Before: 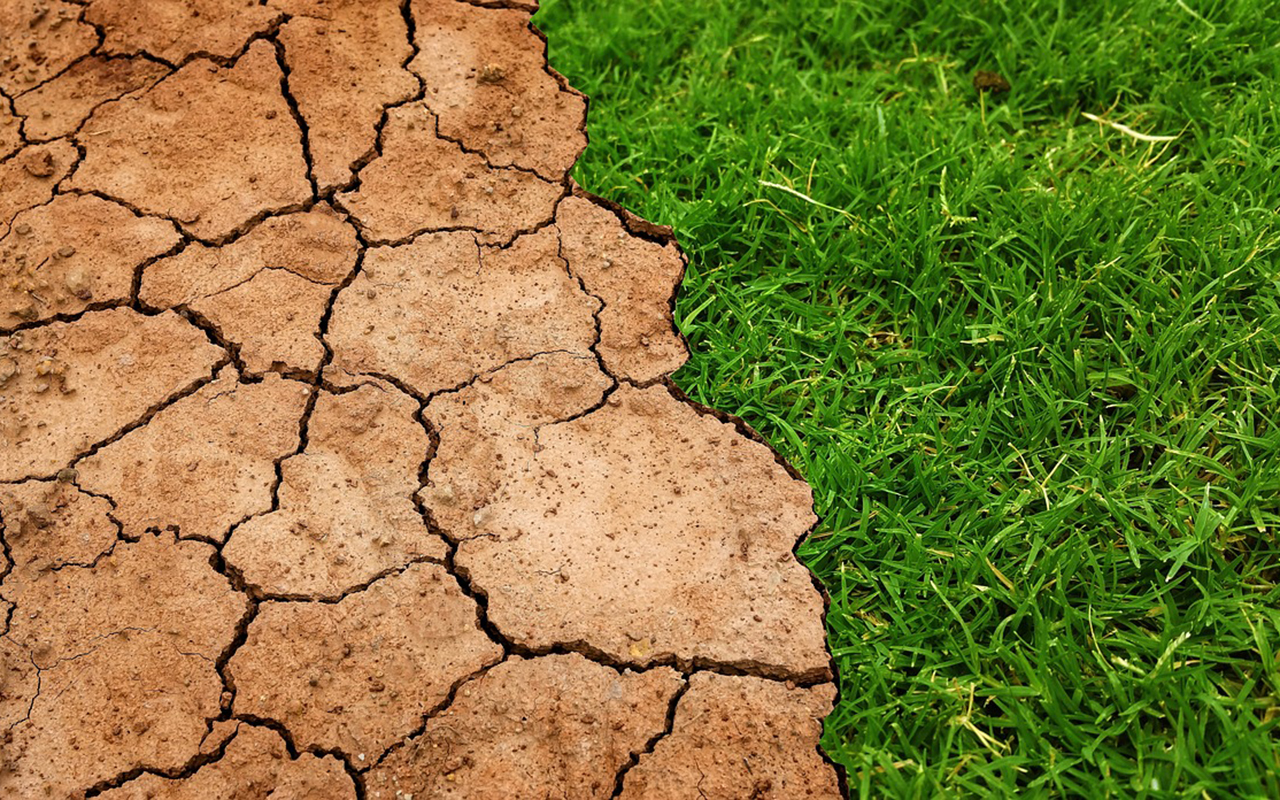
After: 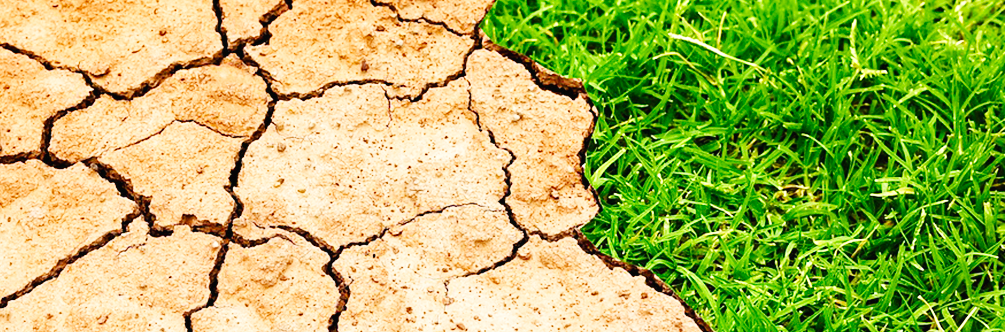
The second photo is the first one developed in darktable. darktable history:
base curve: curves: ch0 [(0, 0.003) (0.001, 0.002) (0.006, 0.004) (0.02, 0.022) (0.048, 0.086) (0.094, 0.234) (0.162, 0.431) (0.258, 0.629) (0.385, 0.8) (0.548, 0.918) (0.751, 0.988) (1, 1)], preserve colors none
crop: left 7.036%, top 18.398%, right 14.379%, bottom 40.043%
